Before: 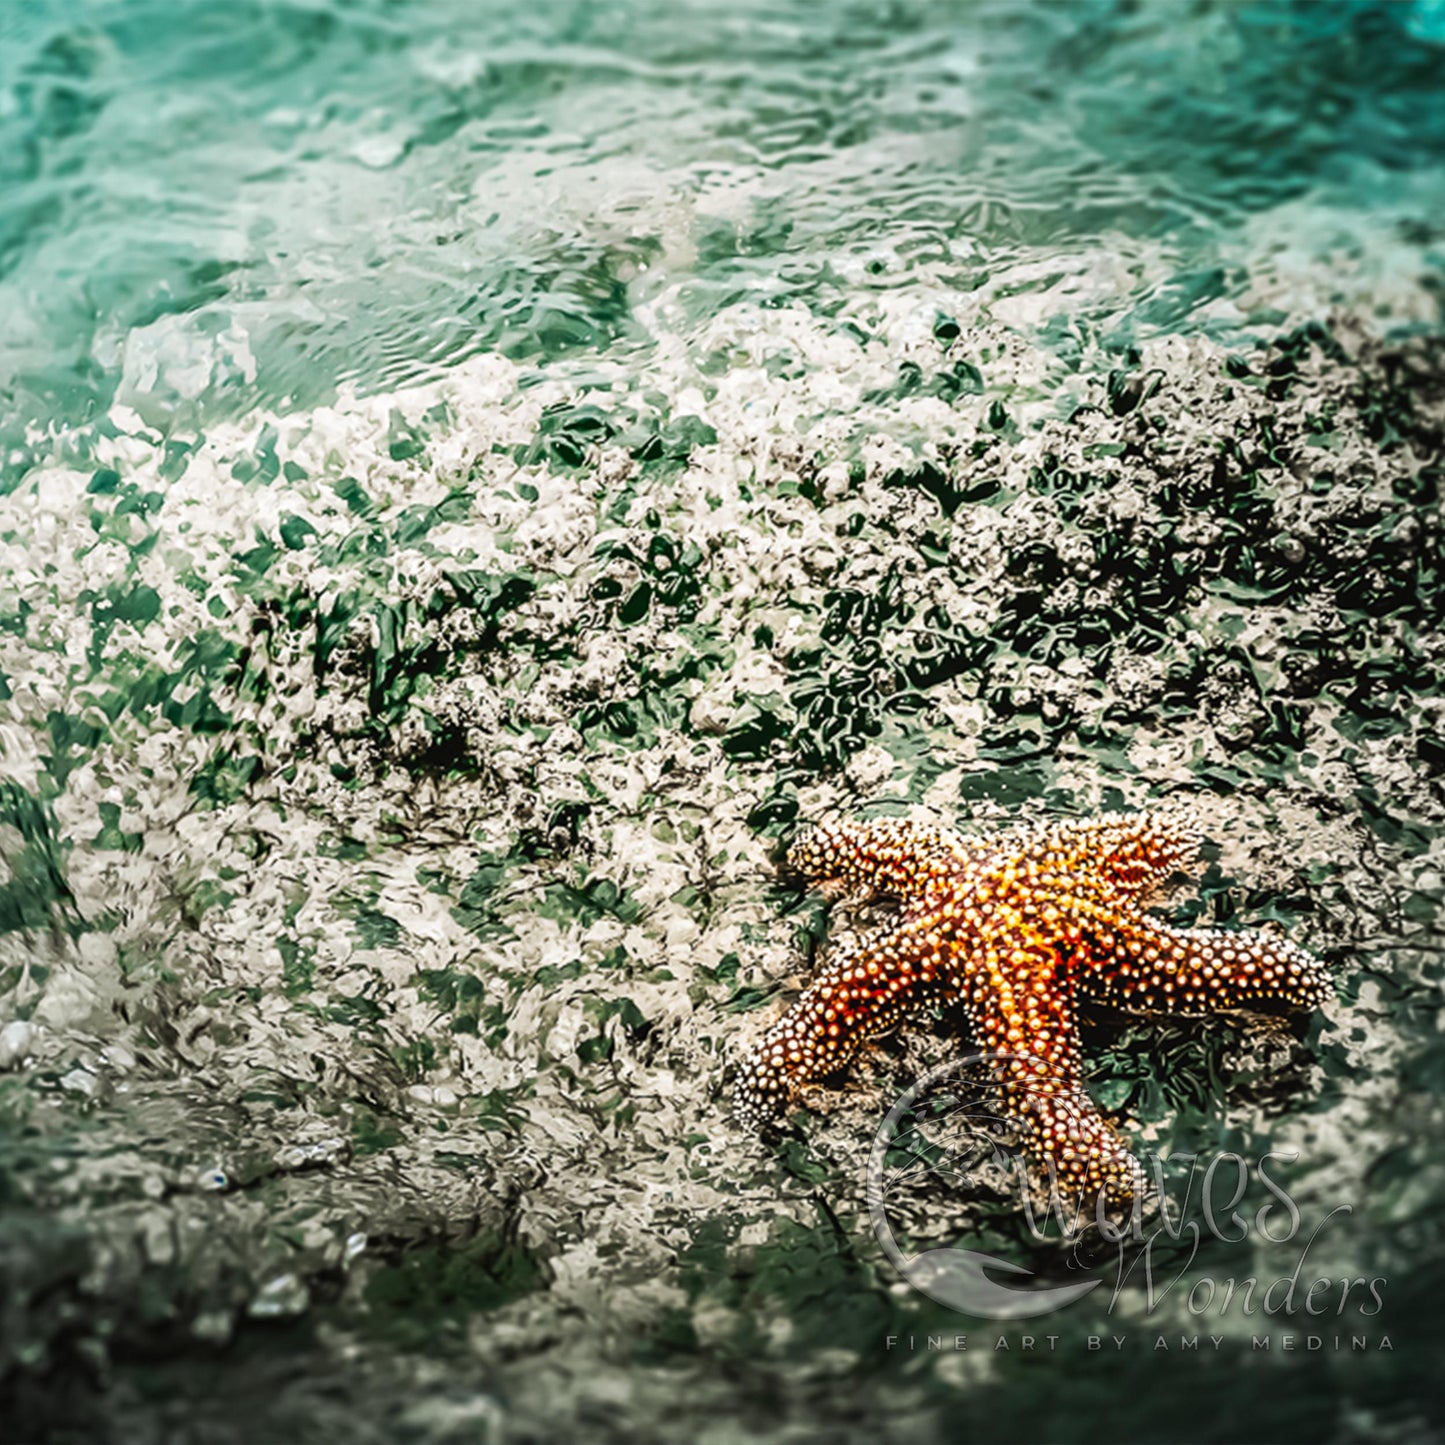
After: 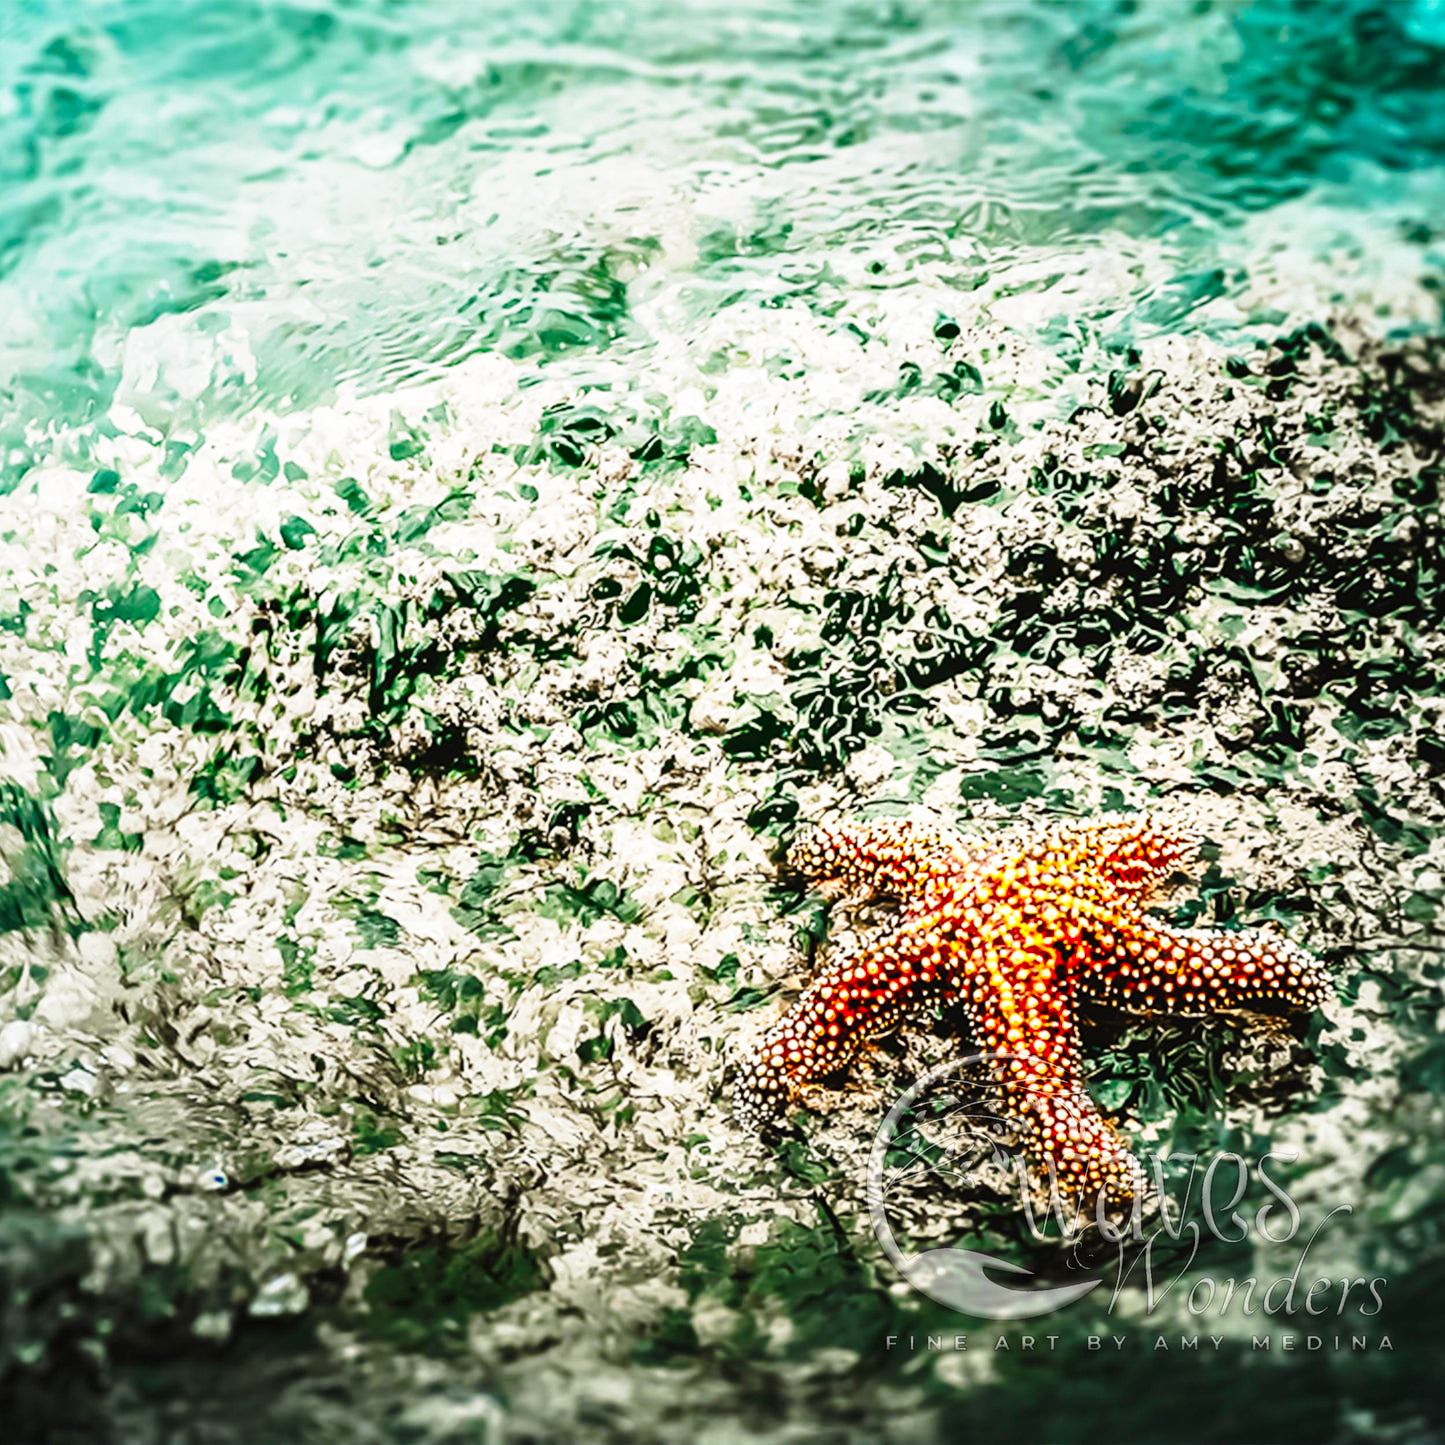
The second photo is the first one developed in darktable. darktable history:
color zones: curves: ch0 [(0, 0.613) (0.01, 0.613) (0.245, 0.448) (0.498, 0.529) (0.642, 0.665) (0.879, 0.777) (0.99, 0.613)]; ch1 [(0, 0) (0.143, 0) (0.286, 0) (0.429, 0) (0.571, 0) (0.714, 0) (0.857, 0)], mix -121.96%
base curve: curves: ch0 [(0, 0) (0.028, 0.03) (0.121, 0.232) (0.46, 0.748) (0.859, 0.968) (1, 1)], preserve colors none
